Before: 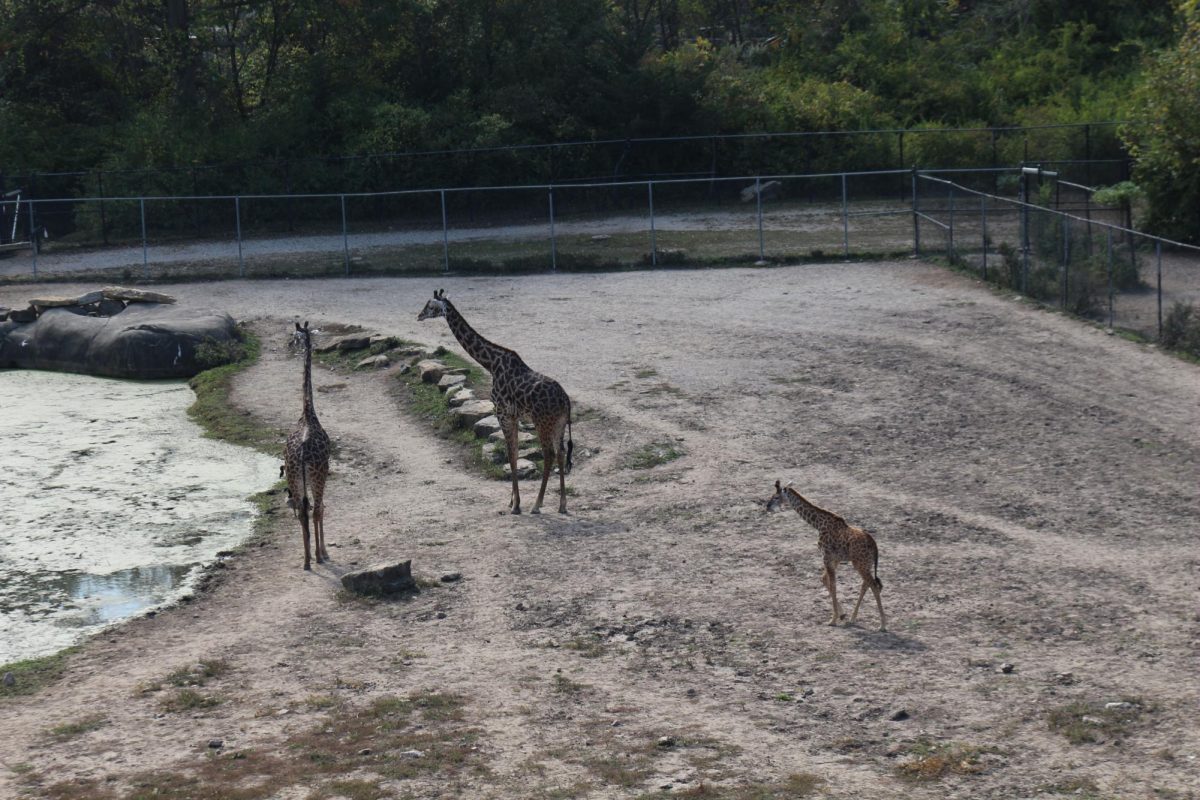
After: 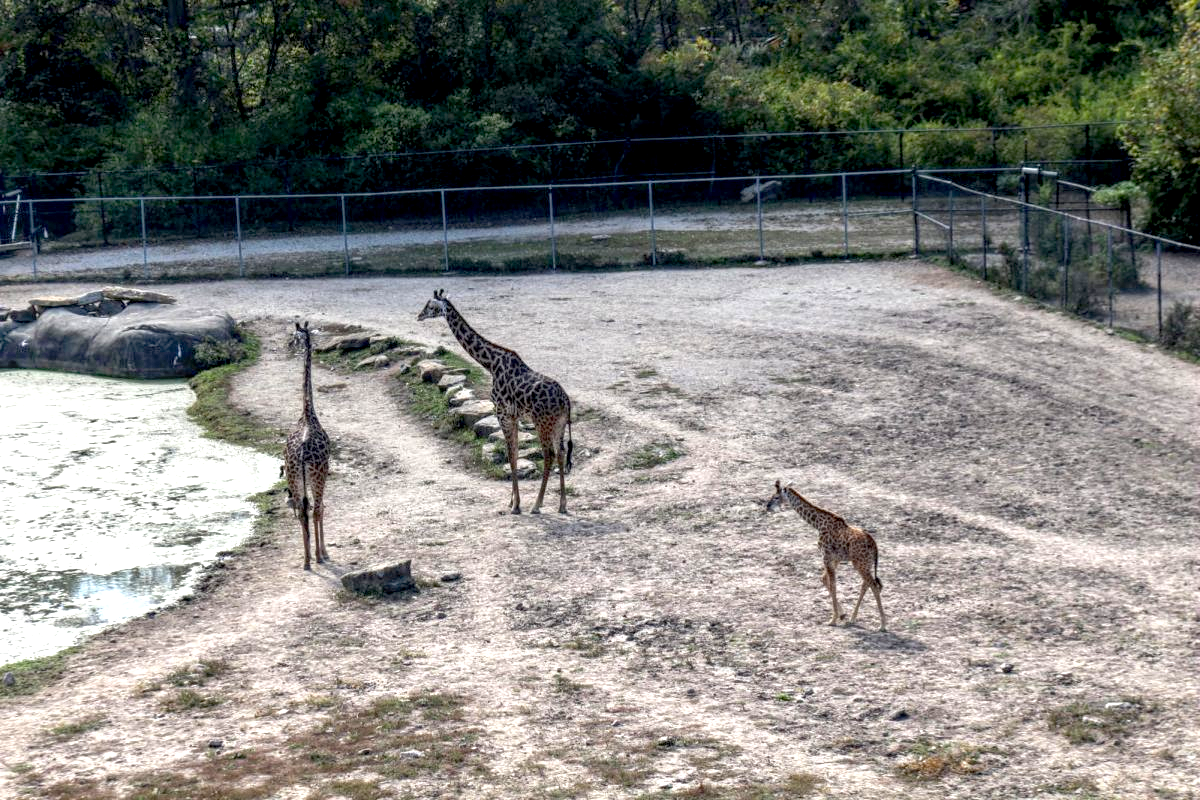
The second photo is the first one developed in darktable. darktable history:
exposure: black level correction 0.011, exposure 1.081 EV, compensate highlight preservation false
local contrast: highlights 0%, shadows 4%, detail 133%
